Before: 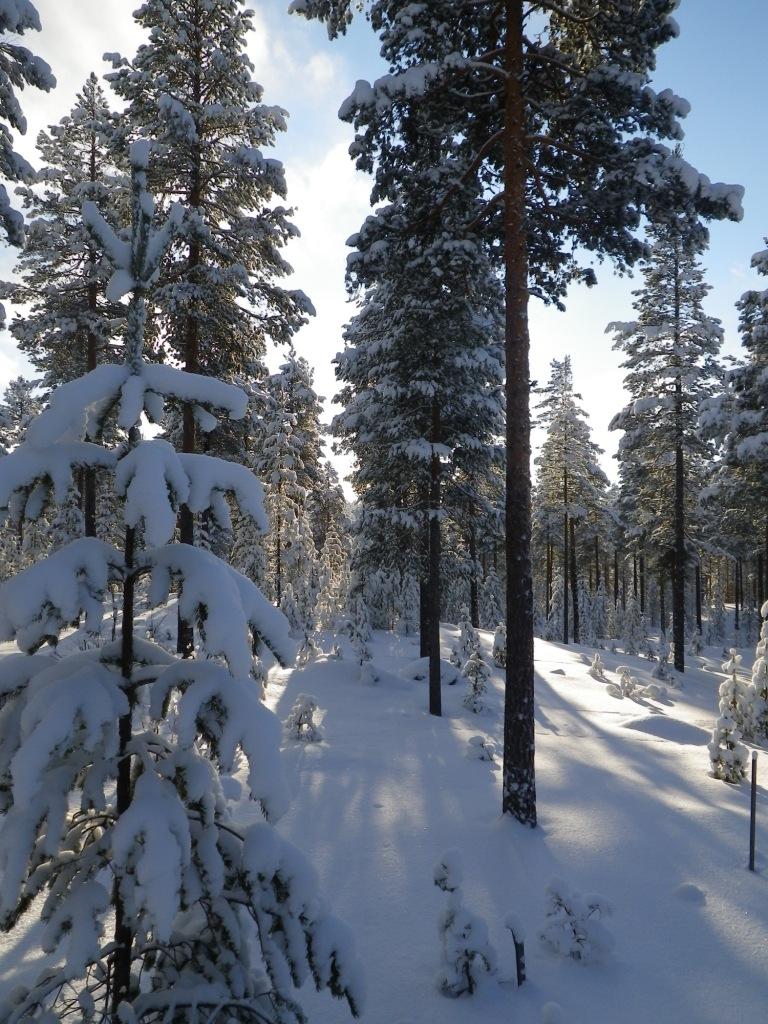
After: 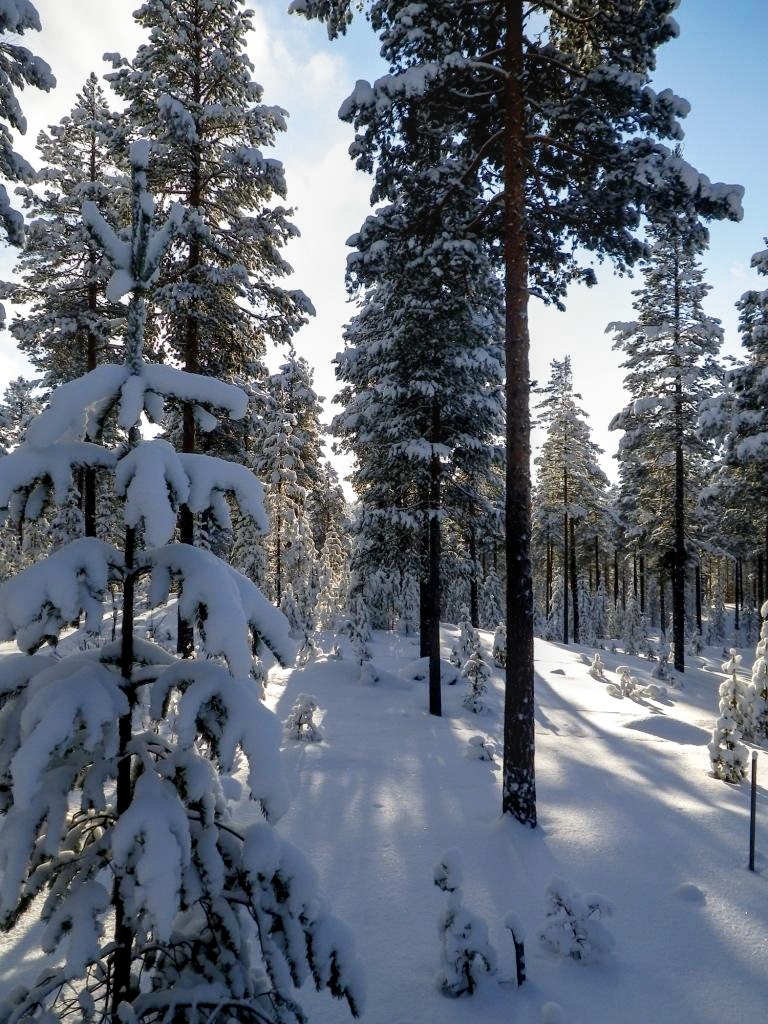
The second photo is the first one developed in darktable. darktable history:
local contrast: on, module defaults
tone curve: curves: ch0 [(0, 0) (0.003, 0.005) (0.011, 0.008) (0.025, 0.014) (0.044, 0.021) (0.069, 0.027) (0.1, 0.041) (0.136, 0.083) (0.177, 0.138) (0.224, 0.197) (0.277, 0.259) (0.335, 0.331) (0.399, 0.399) (0.468, 0.476) (0.543, 0.547) (0.623, 0.635) (0.709, 0.753) (0.801, 0.847) (0.898, 0.94) (1, 1)], preserve colors none
